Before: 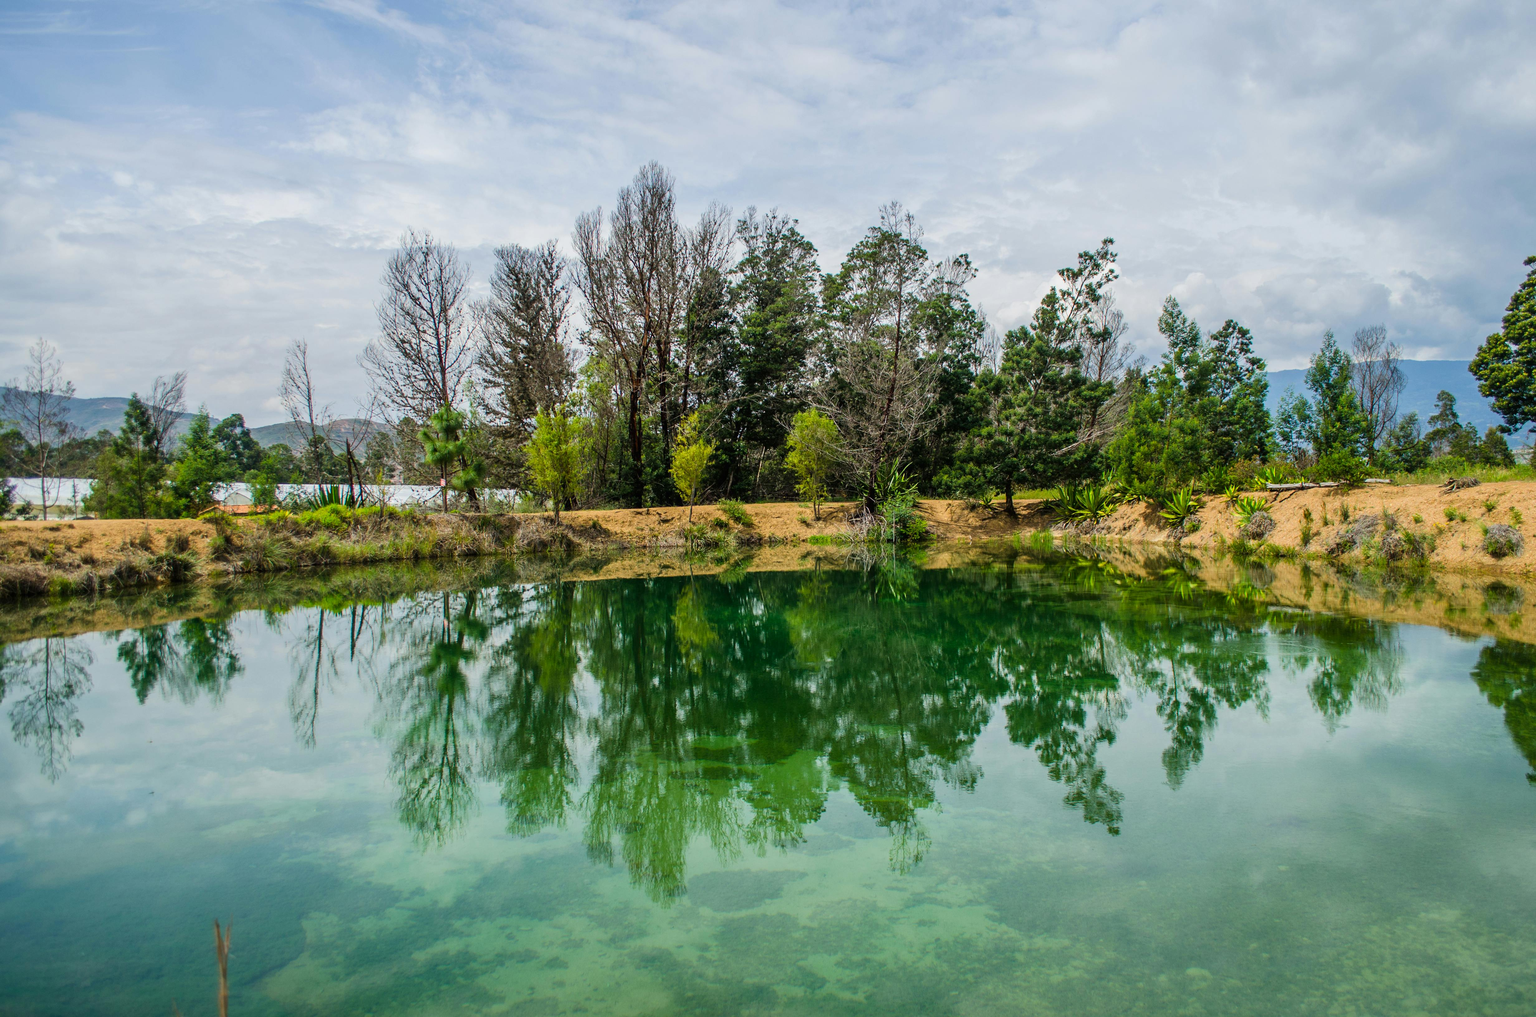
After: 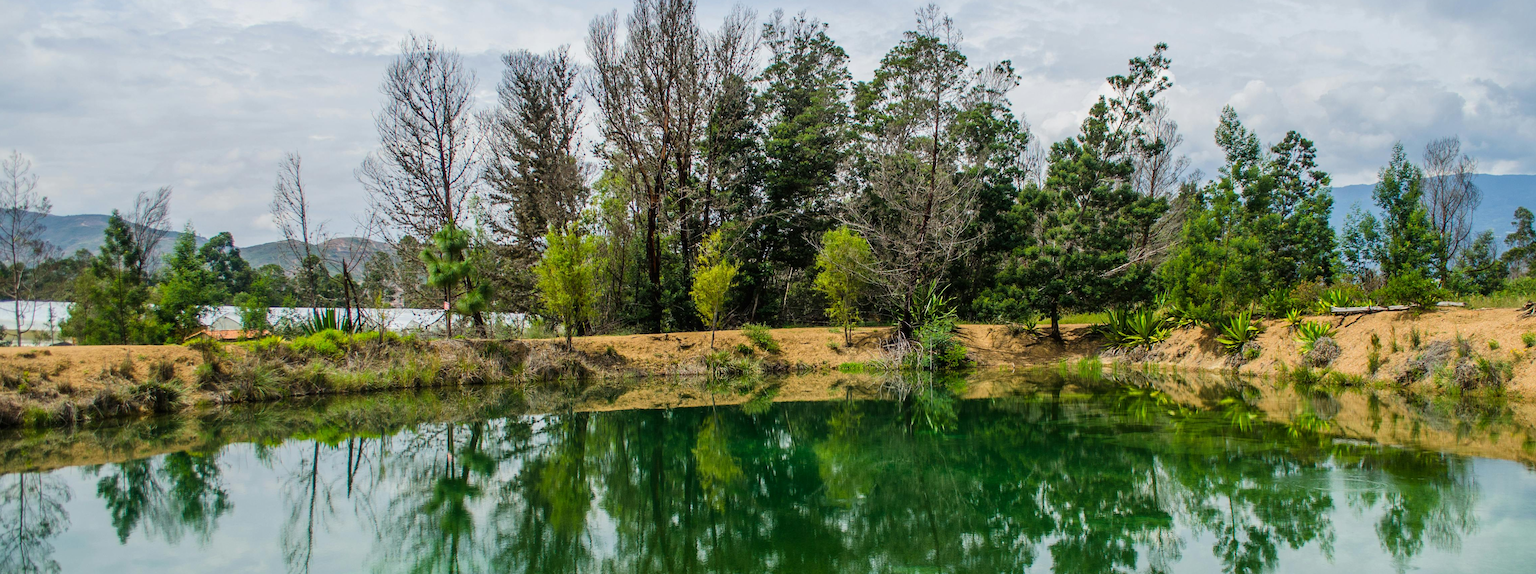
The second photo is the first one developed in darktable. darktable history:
exposure: compensate highlight preservation false
crop: left 1.805%, top 19.495%, right 5.085%, bottom 27.898%
tone equalizer: on, module defaults
